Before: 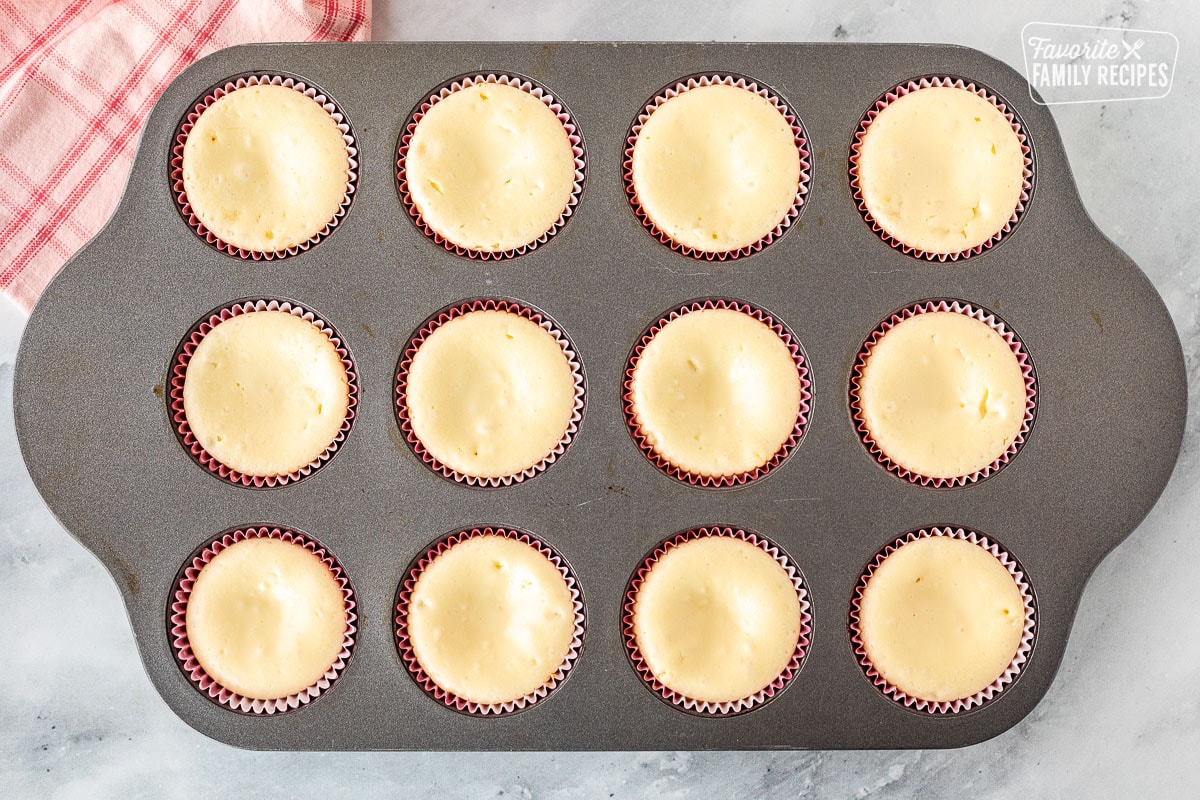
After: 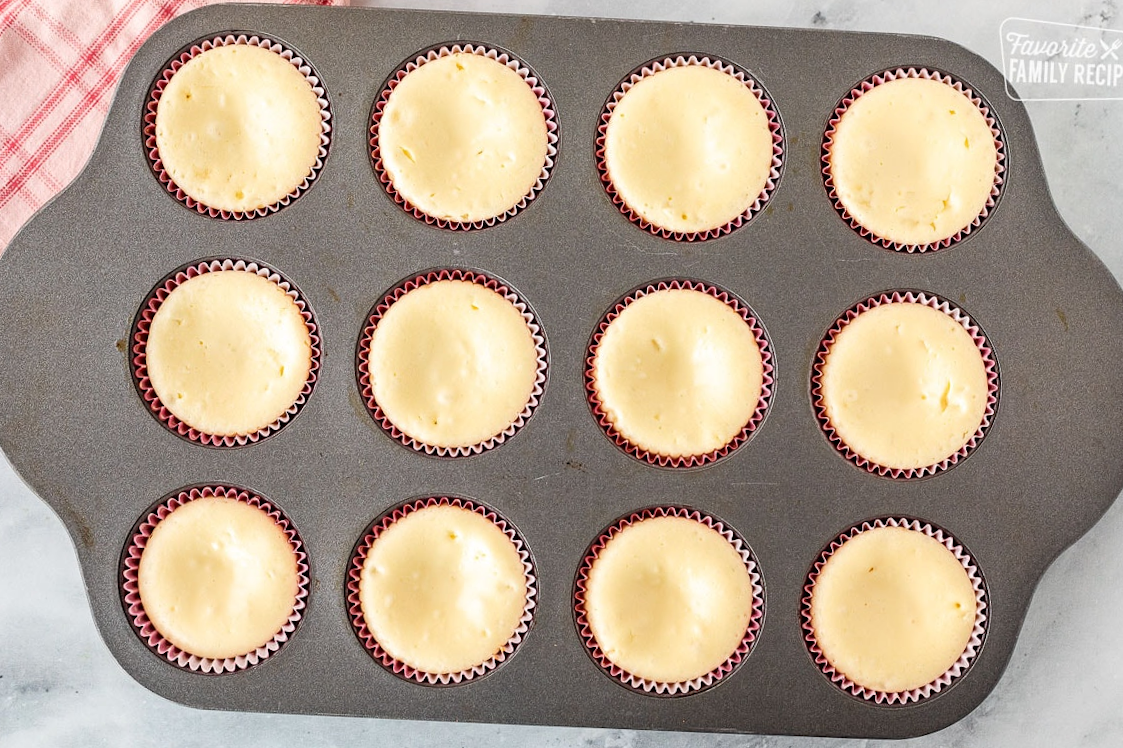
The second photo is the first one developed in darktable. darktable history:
crop and rotate: angle -2.66°
